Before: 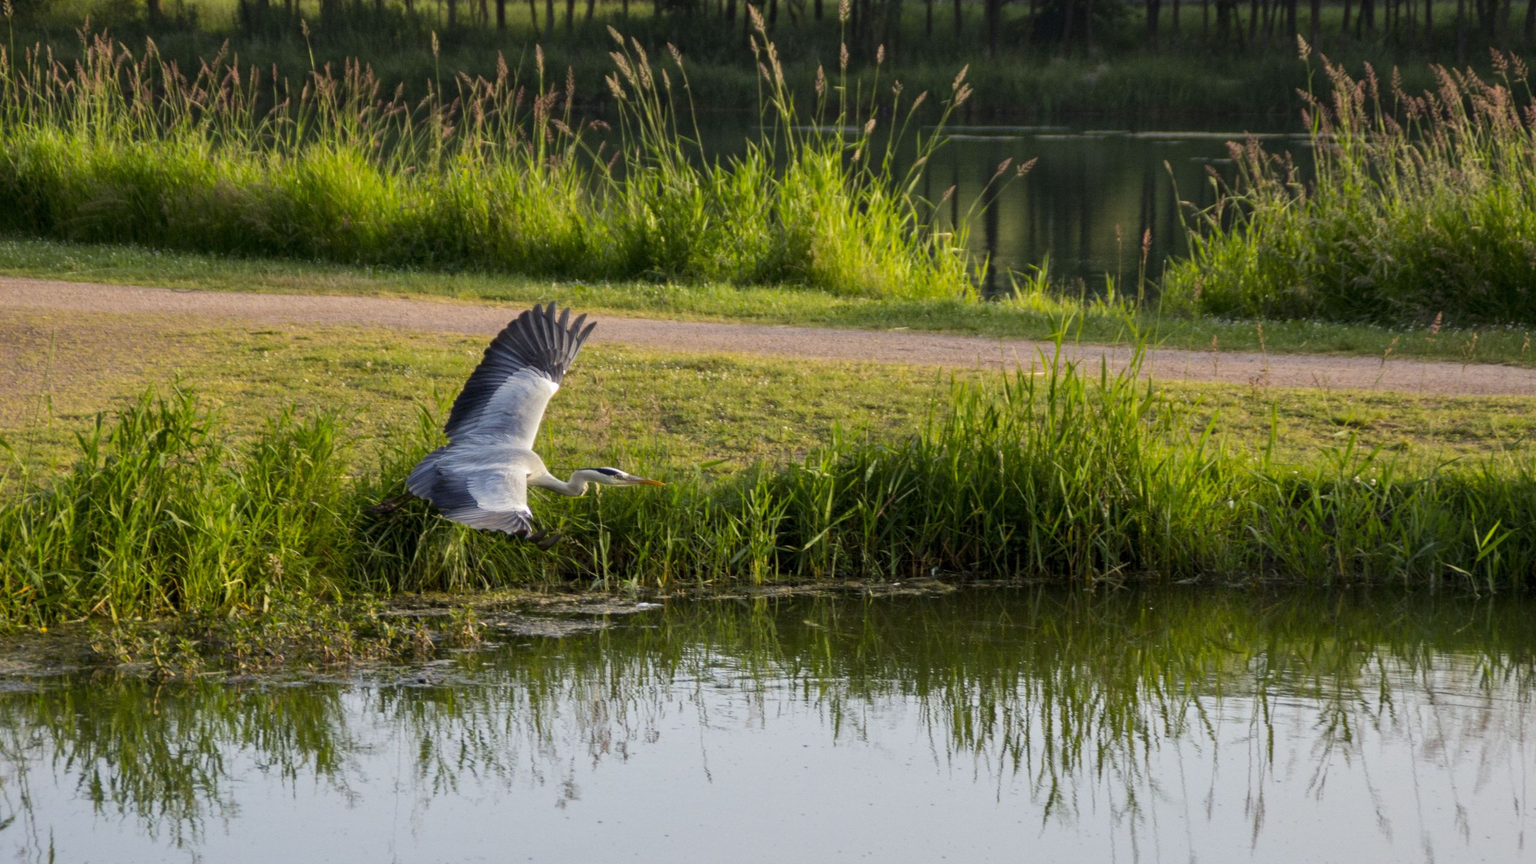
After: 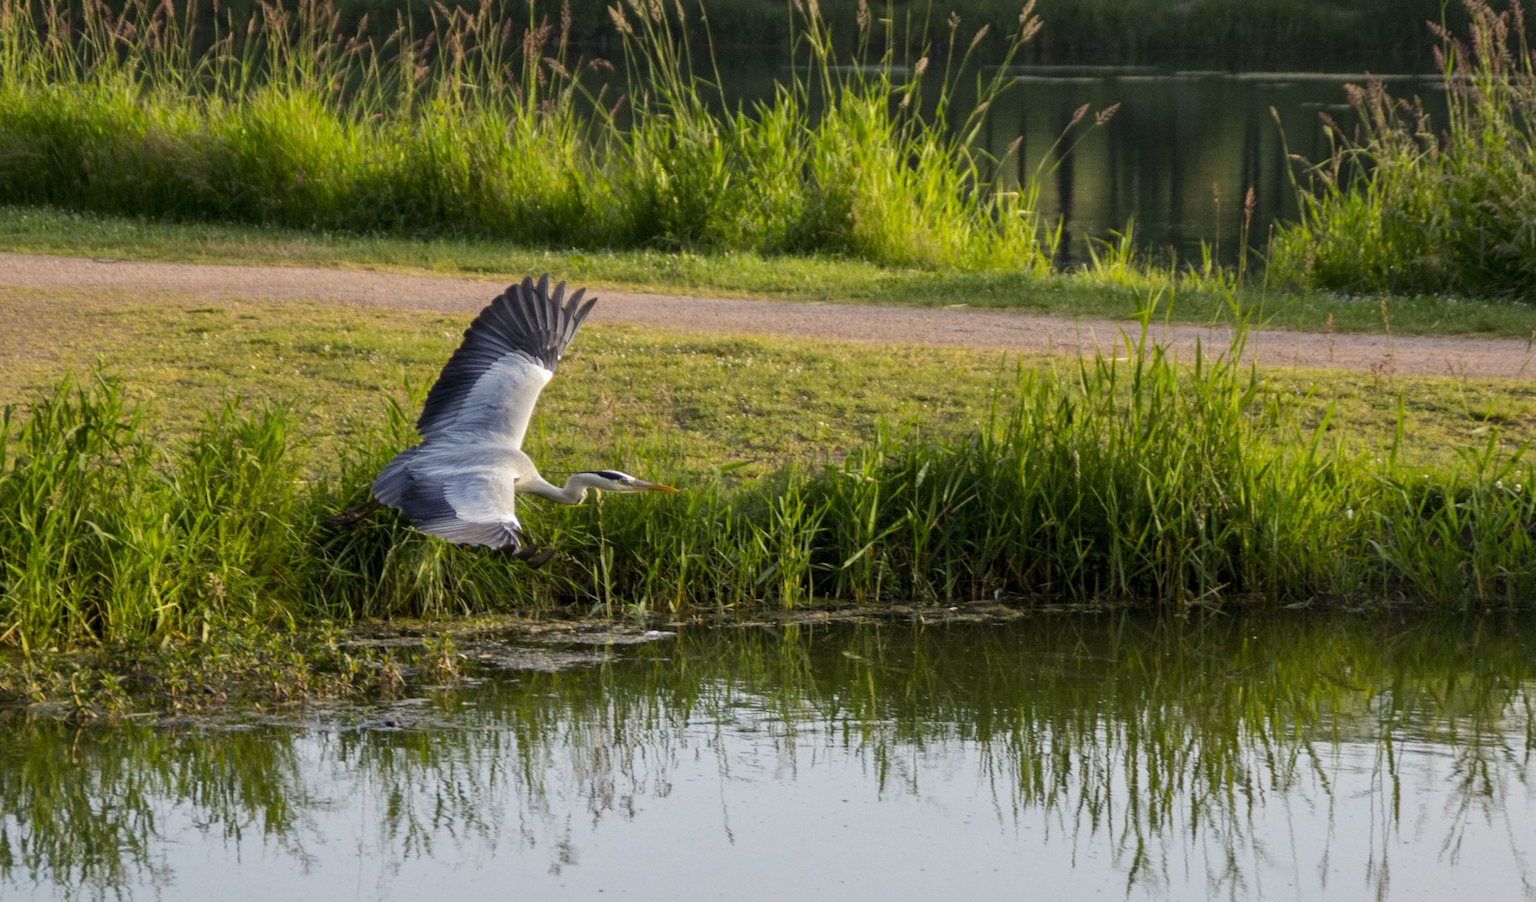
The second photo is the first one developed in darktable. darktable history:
crop: left 6.085%, top 8.239%, right 9.548%, bottom 3.577%
